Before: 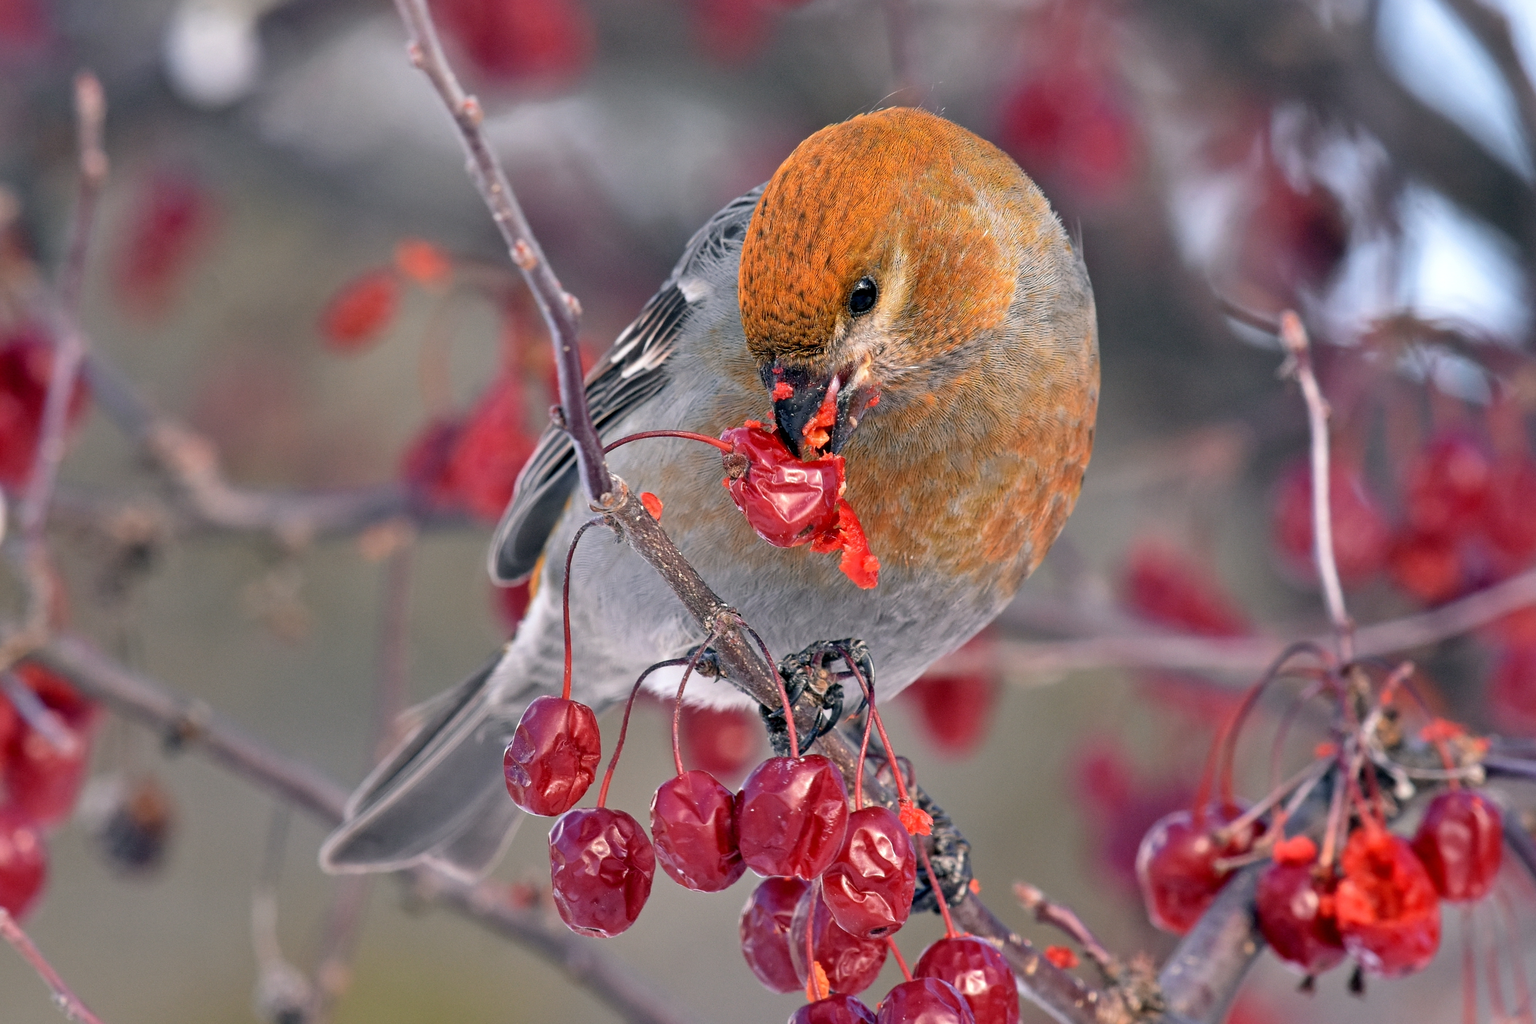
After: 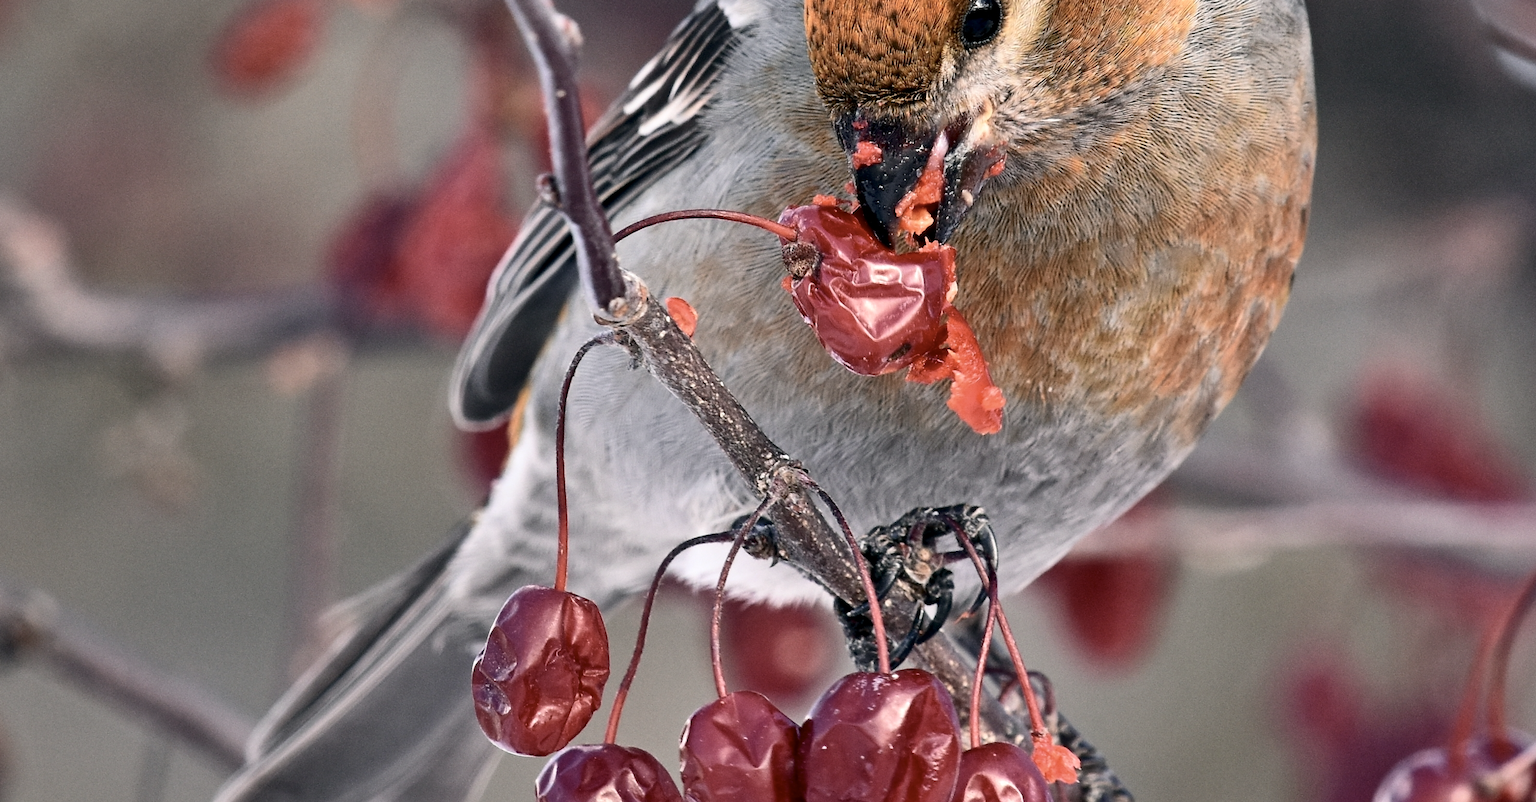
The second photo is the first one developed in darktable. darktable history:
contrast brightness saturation: contrast 0.25, saturation -0.31
crop: left 11.123%, top 27.61%, right 18.3%, bottom 17.034%
